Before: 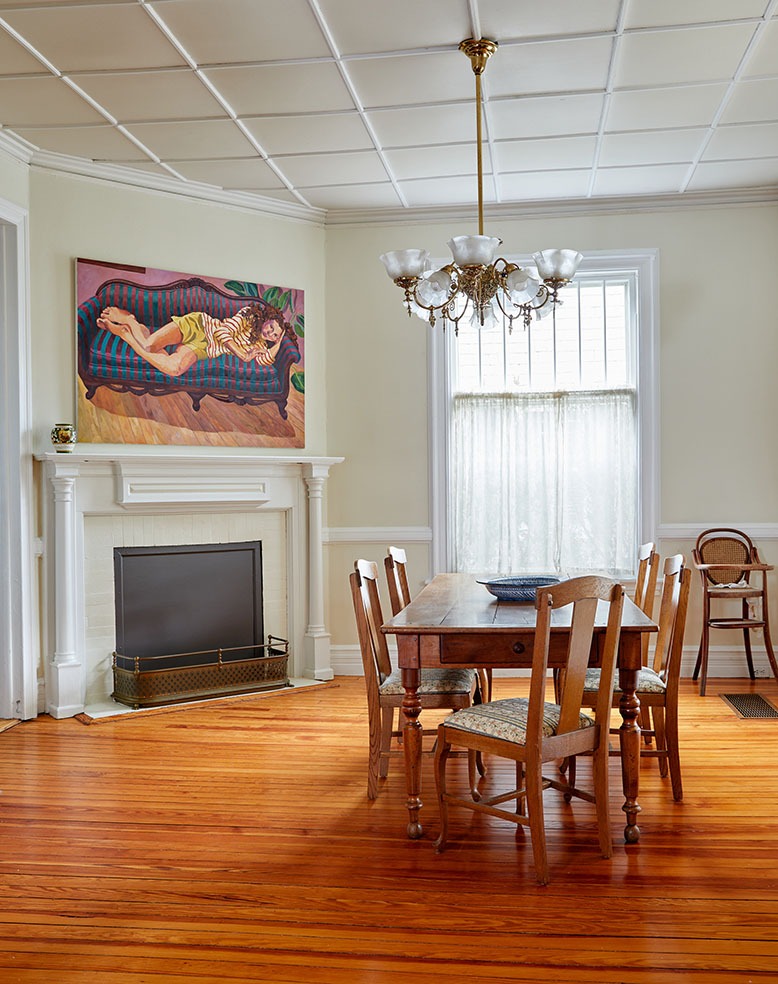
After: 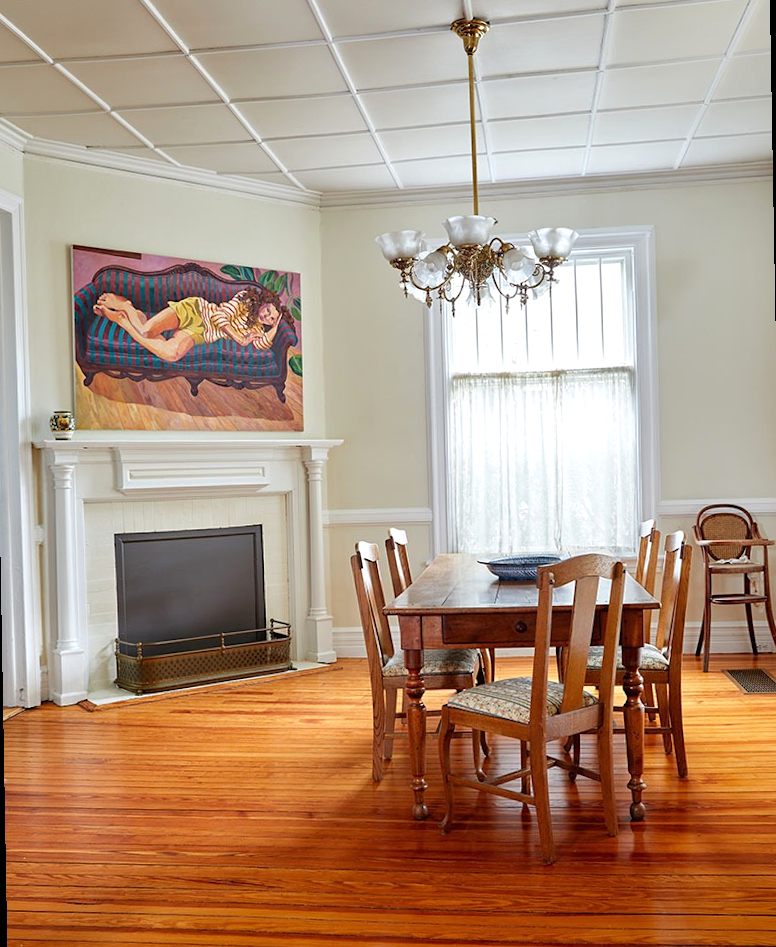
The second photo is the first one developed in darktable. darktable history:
exposure: exposure 0.2 EV, compensate highlight preservation false
rotate and perspective: rotation -1°, crop left 0.011, crop right 0.989, crop top 0.025, crop bottom 0.975
